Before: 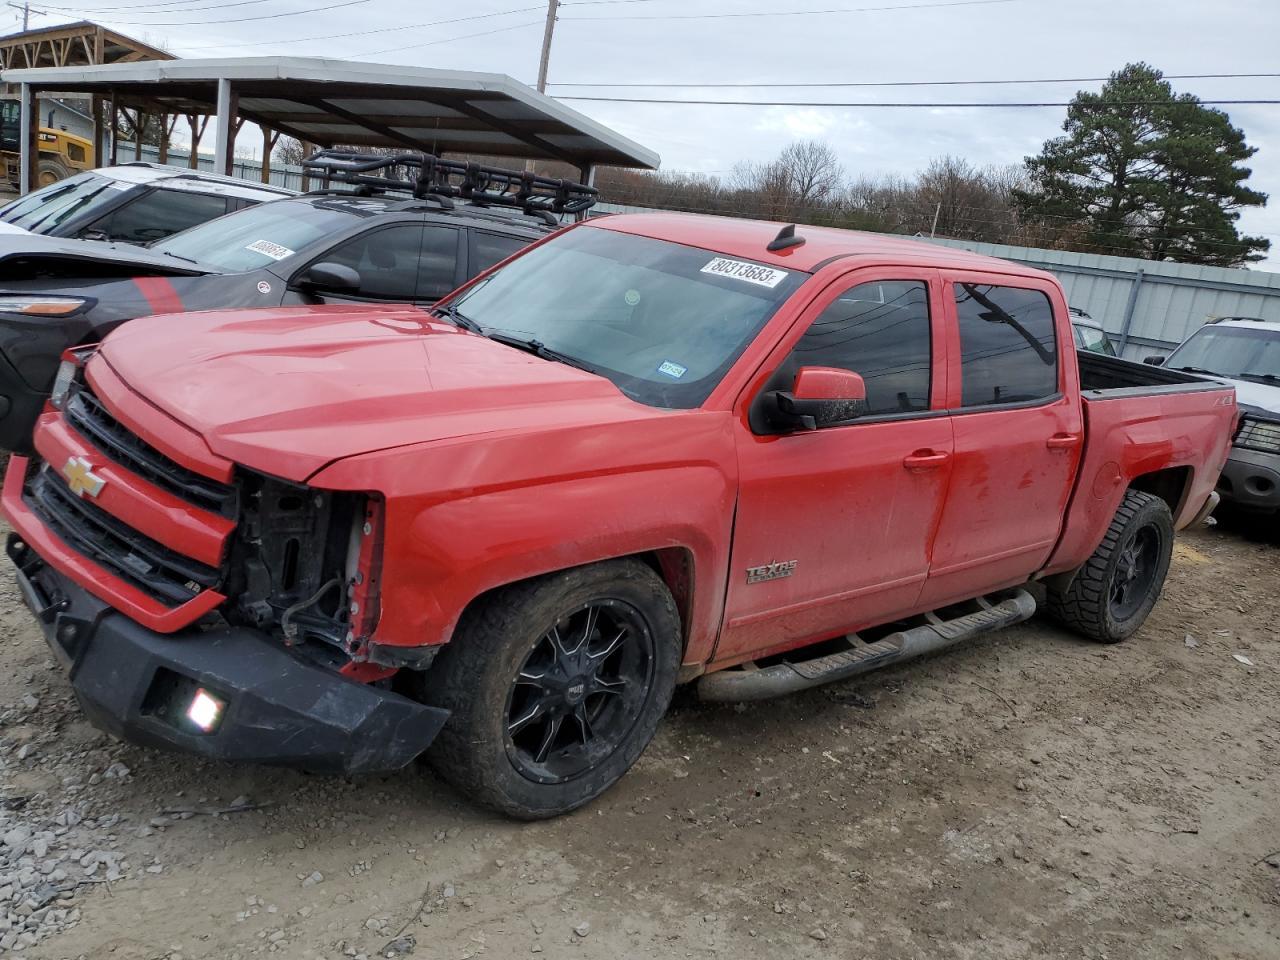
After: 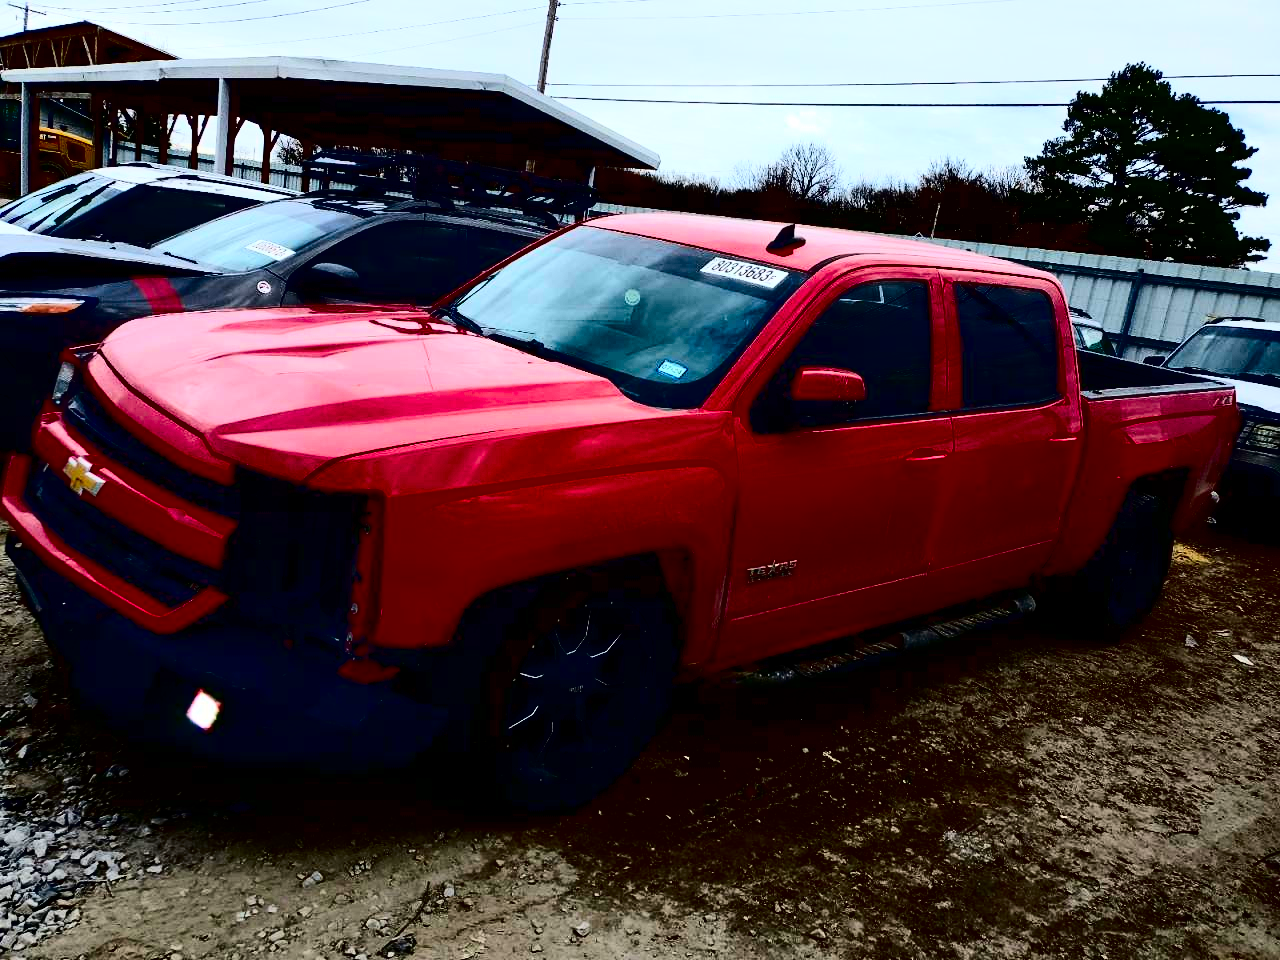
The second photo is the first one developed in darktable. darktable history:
contrast brightness saturation: contrast 0.77, brightness -1, saturation 1
